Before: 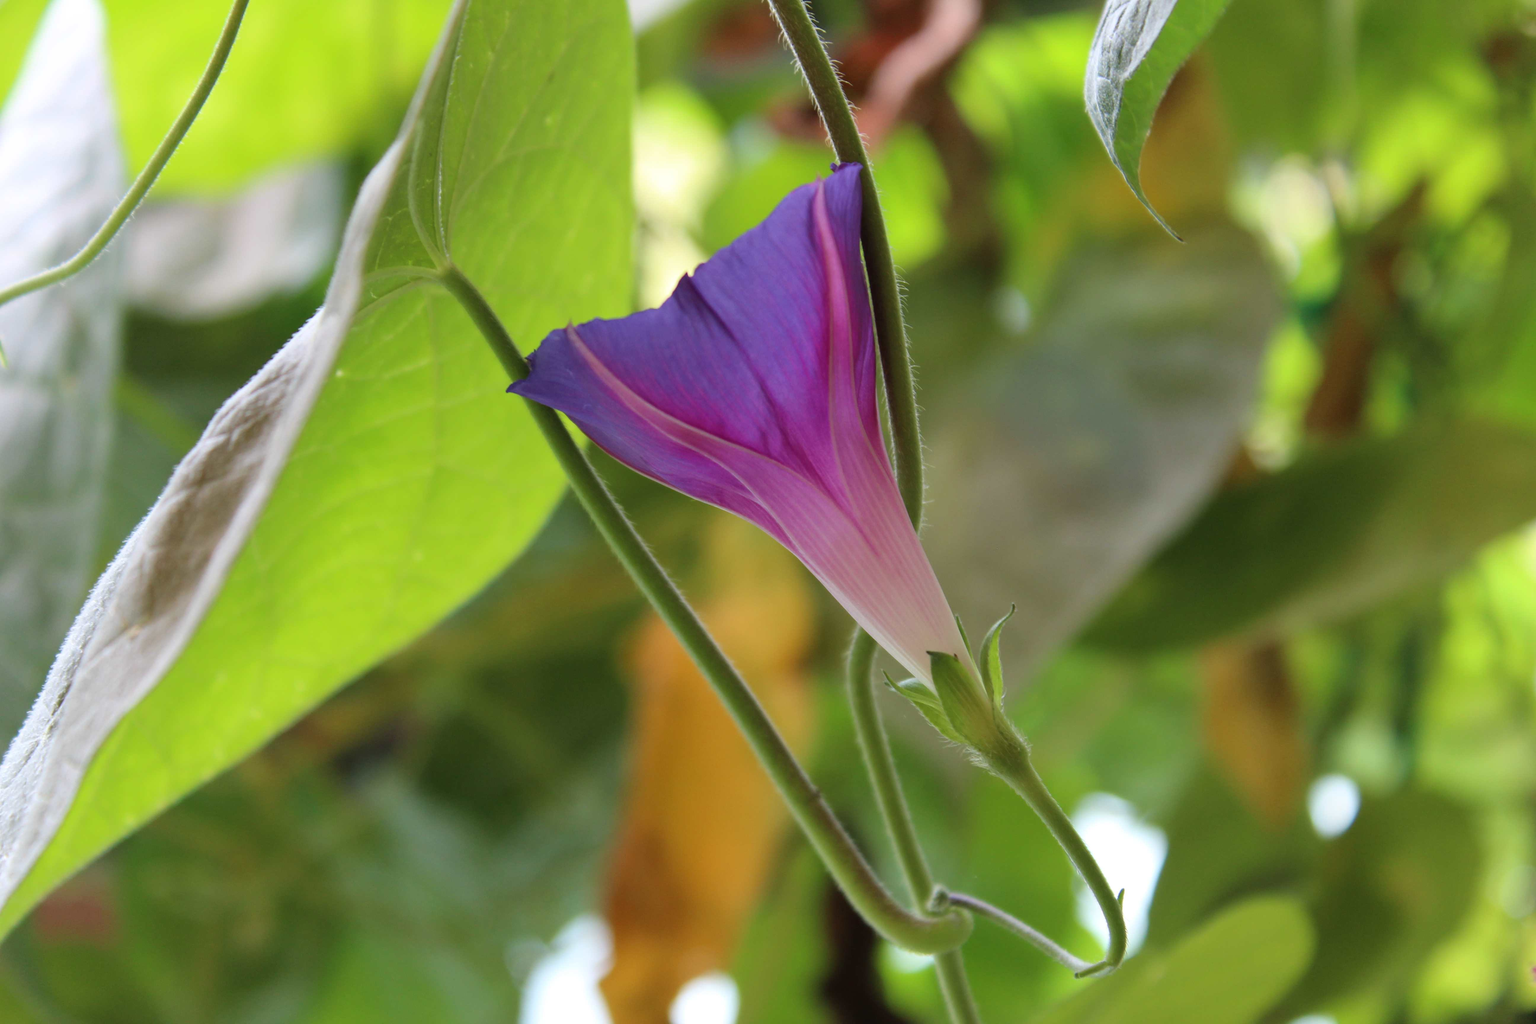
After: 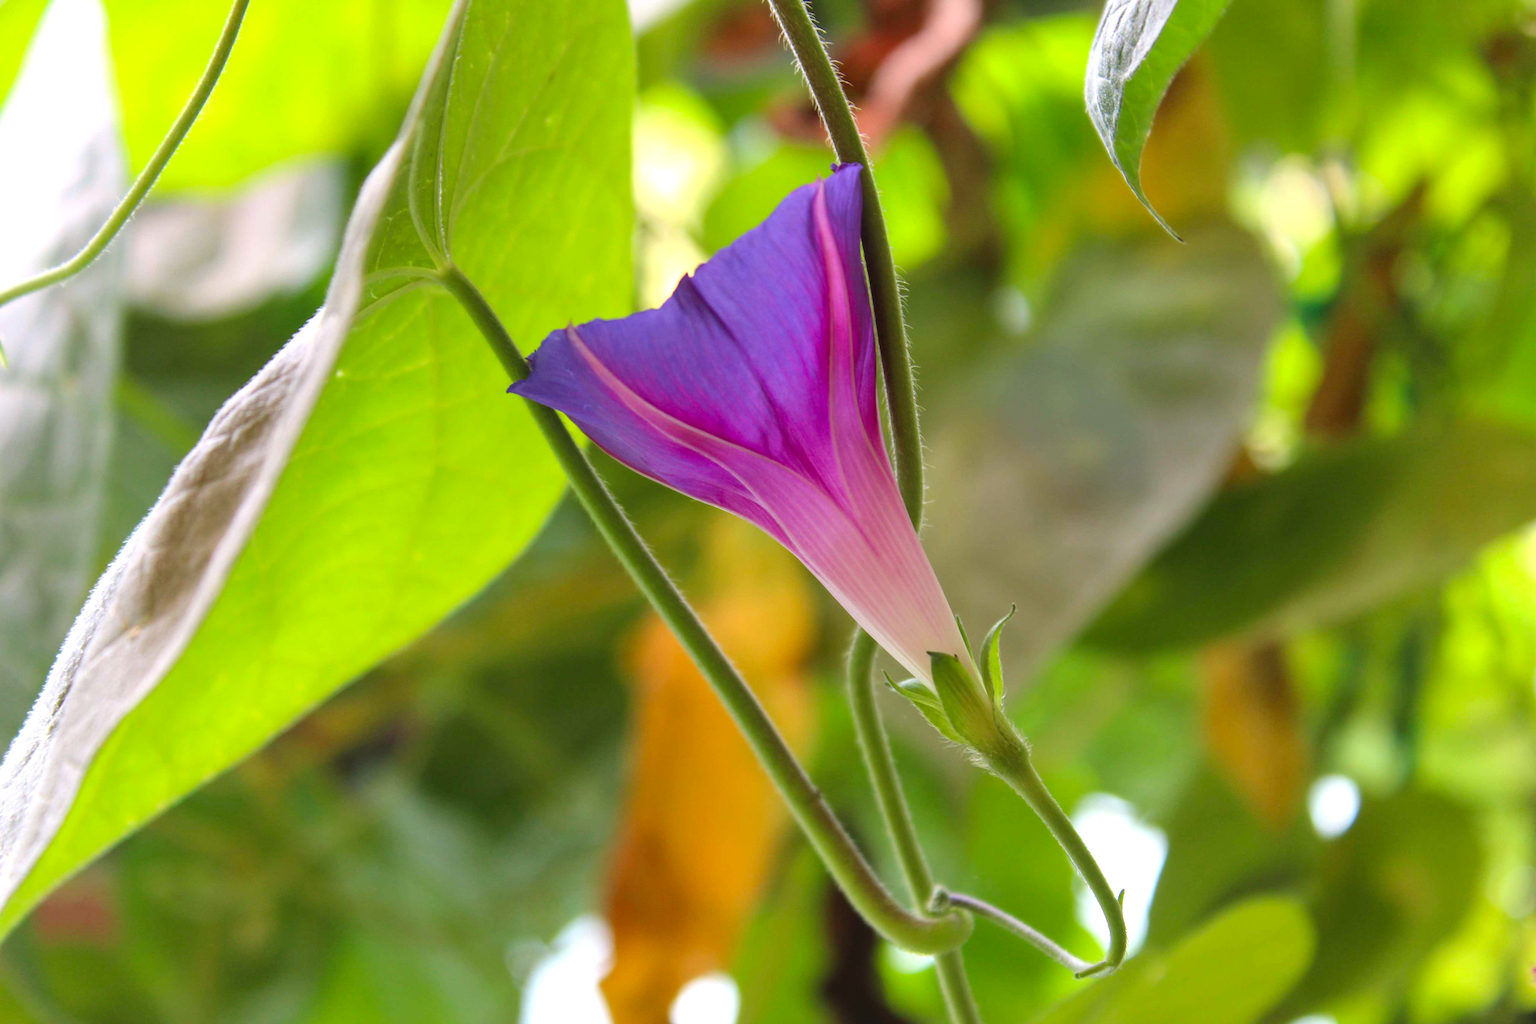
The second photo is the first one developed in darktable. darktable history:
local contrast: detail 110%
exposure: exposure 0.375 EV, compensate highlight preservation false
color correction: highlights a* 3.22, highlights b* 1.93, saturation 1.19
